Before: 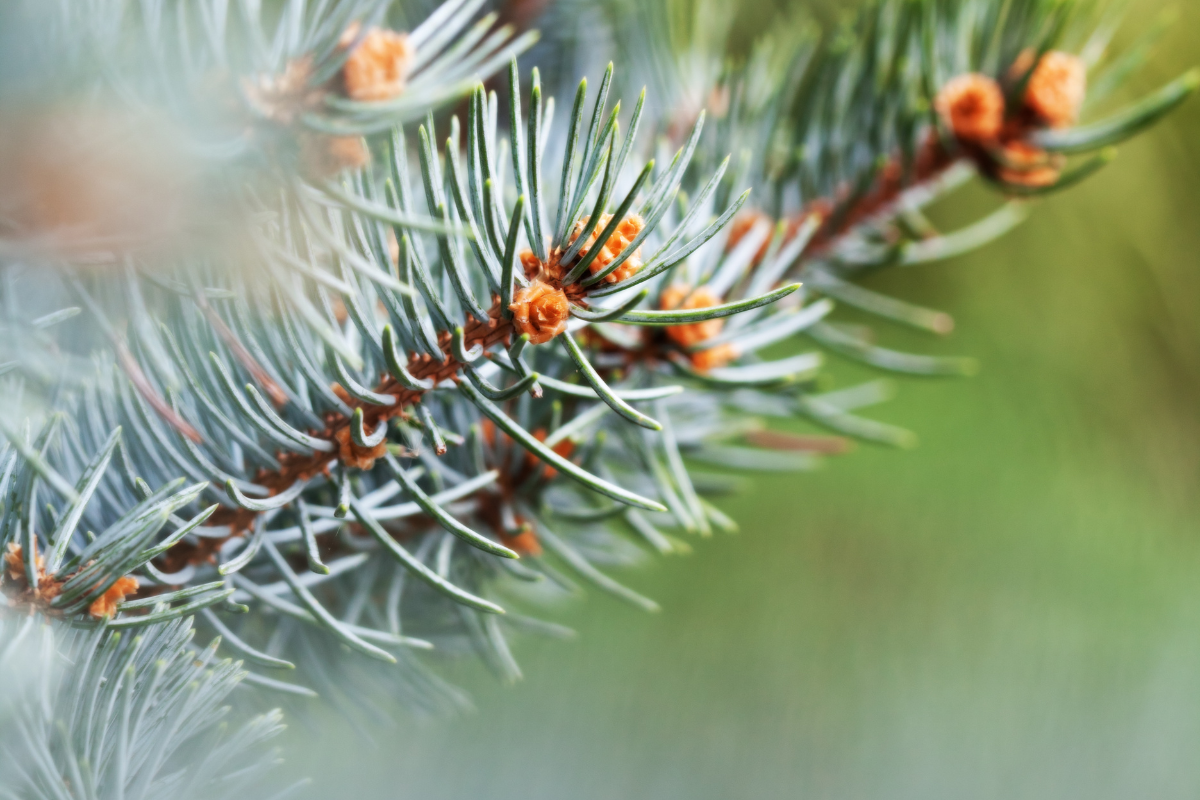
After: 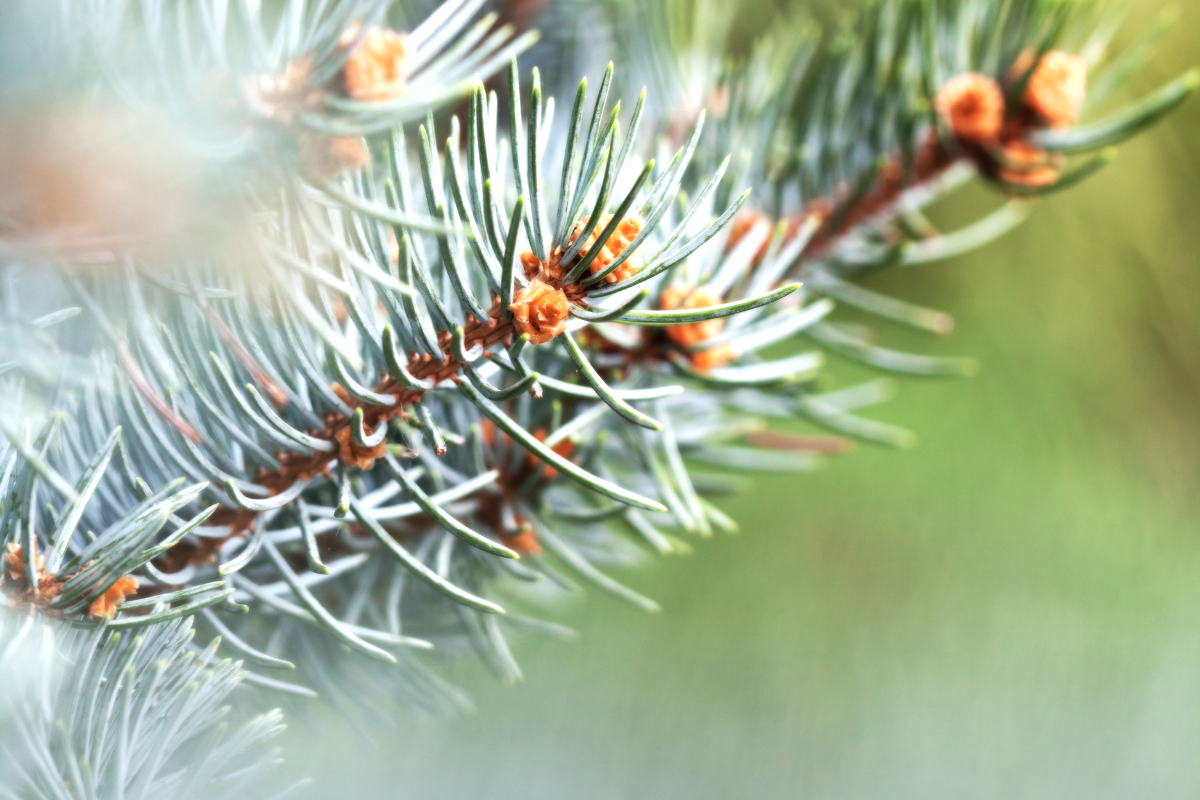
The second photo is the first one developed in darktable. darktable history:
contrast brightness saturation: saturation -0.1
exposure: black level correction 0, exposure 0.5 EV, compensate exposure bias true, compensate highlight preservation false
